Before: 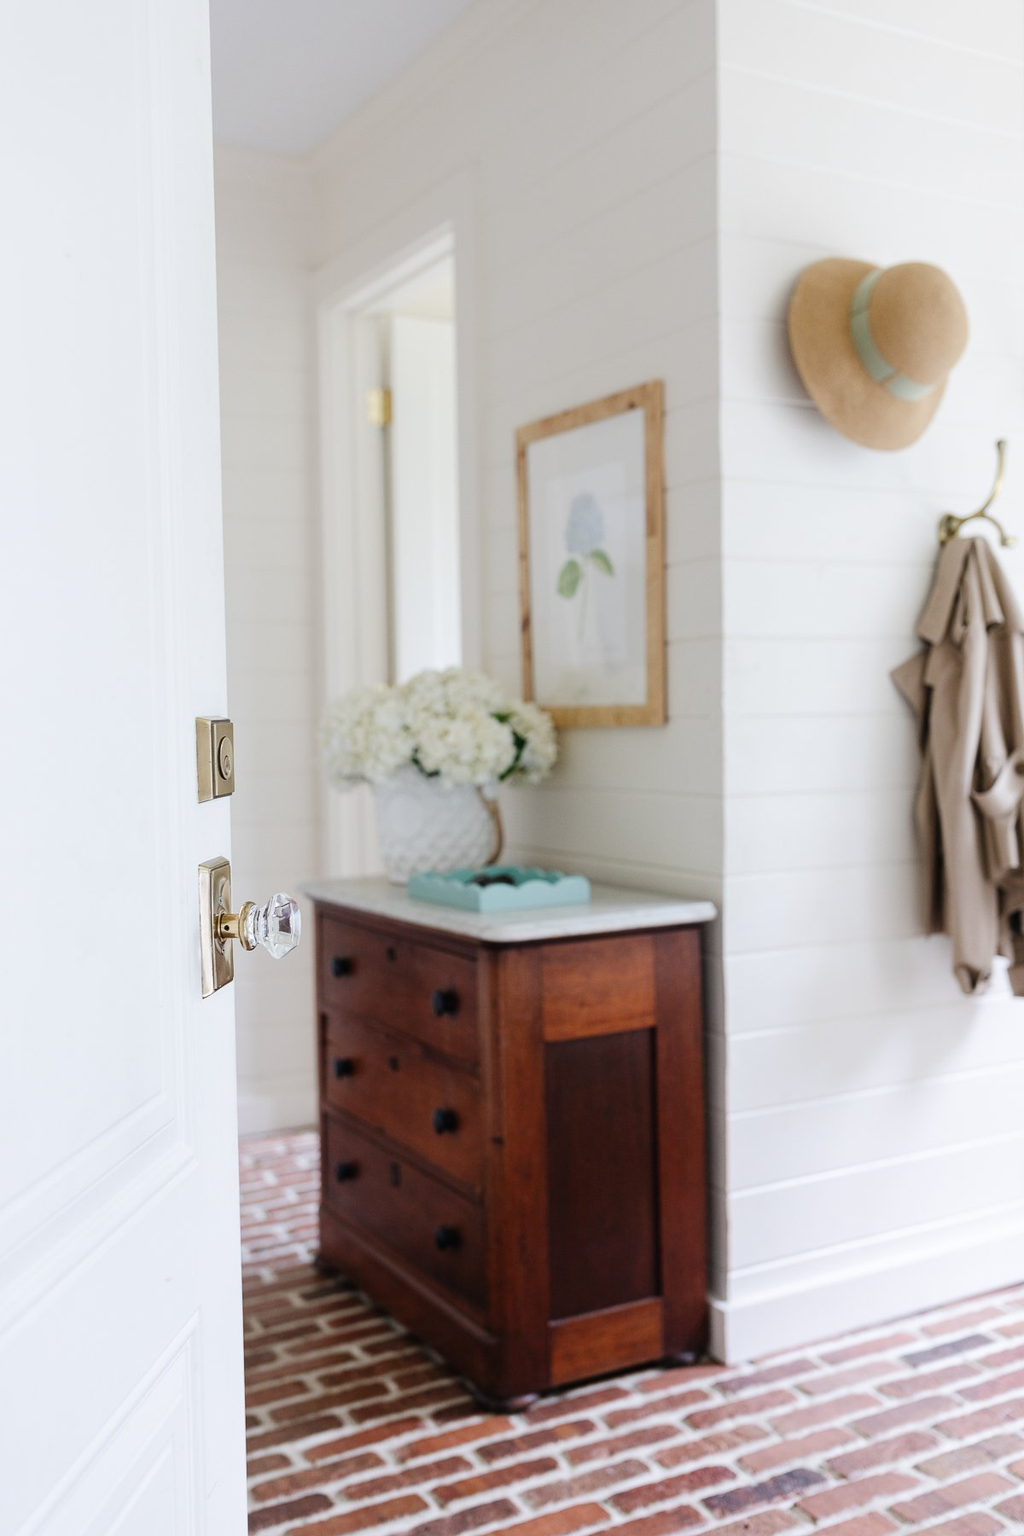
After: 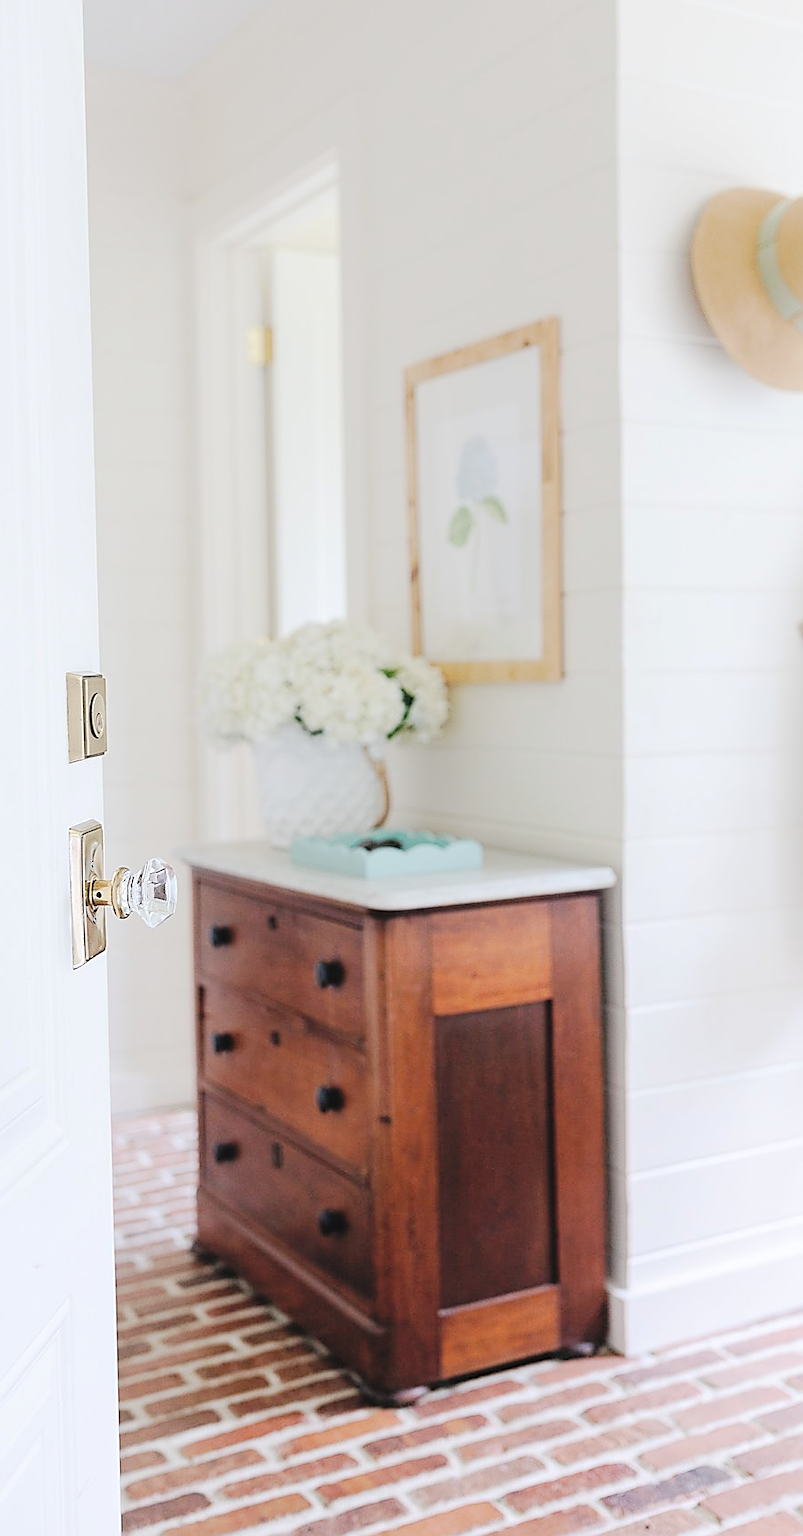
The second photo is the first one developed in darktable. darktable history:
tone curve: curves: ch0 [(0, 0) (0.003, 0.009) (0.011, 0.013) (0.025, 0.022) (0.044, 0.039) (0.069, 0.055) (0.1, 0.077) (0.136, 0.113) (0.177, 0.158) (0.224, 0.213) (0.277, 0.289) (0.335, 0.367) (0.399, 0.451) (0.468, 0.532) (0.543, 0.615) (0.623, 0.696) (0.709, 0.755) (0.801, 0.818) (0.898, 0.893) (1, 1)], preserve colors none
sharpen: radius 1.427, amount 1.259, threshold 0.626
crop and rotate: left 13.031%, top 5.25%, right 12.583%
contrast brightness saturation: brightness 0.277
